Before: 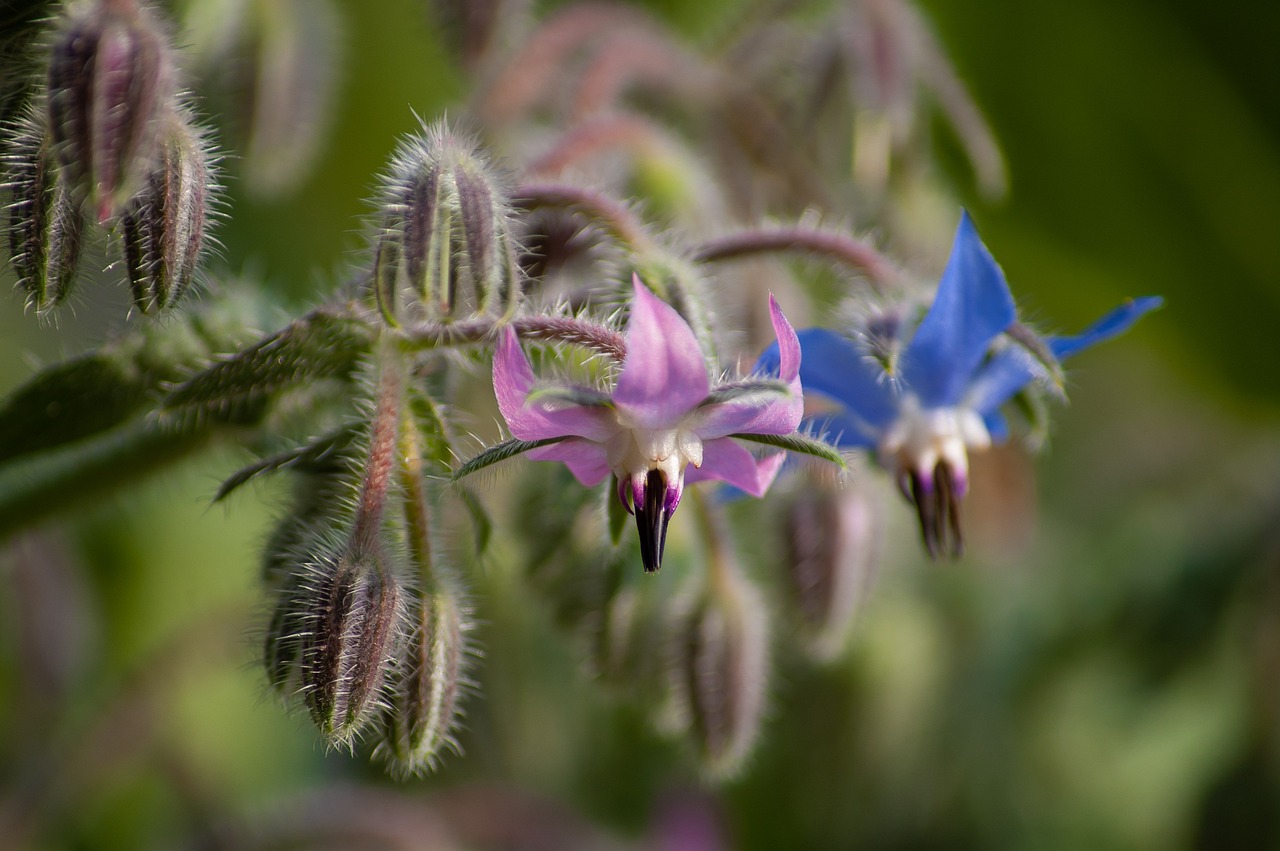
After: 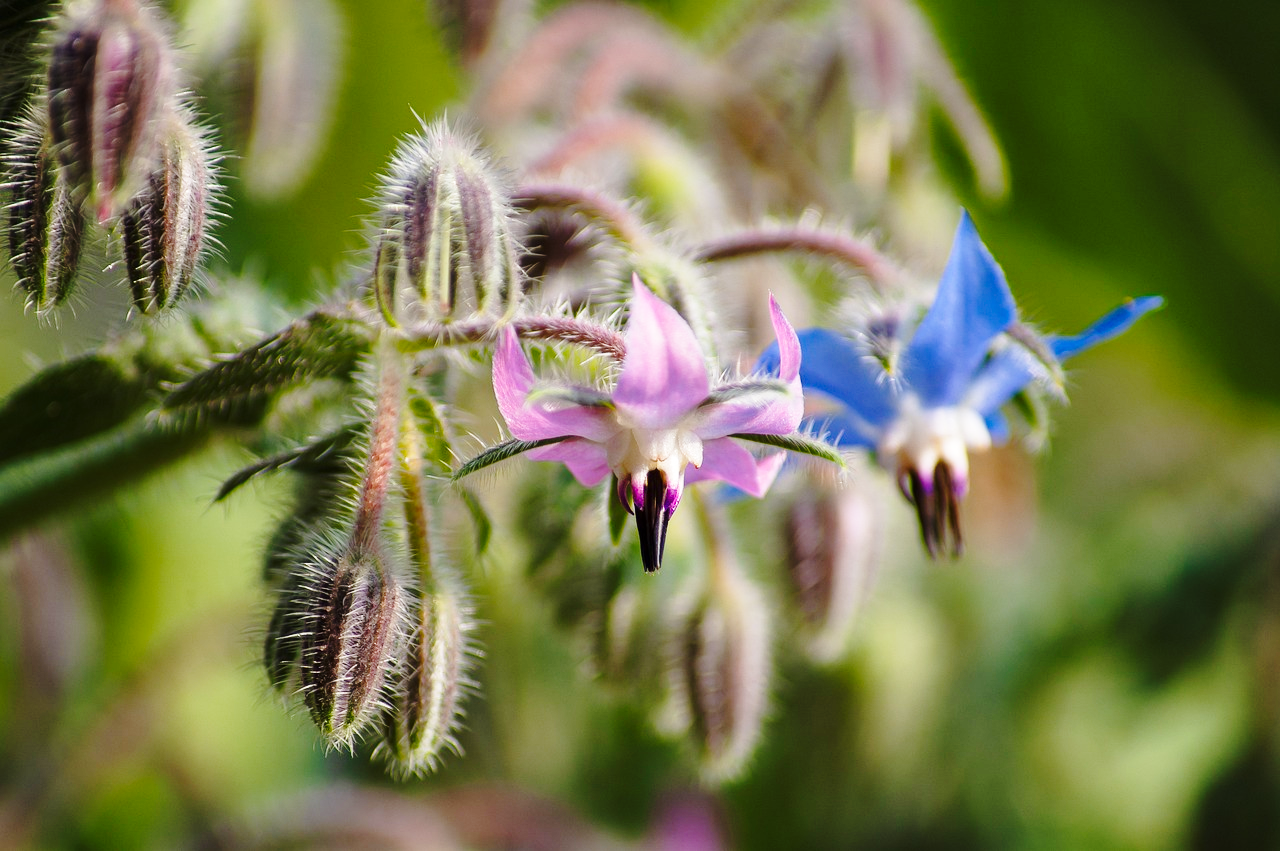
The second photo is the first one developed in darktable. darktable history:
base curve: curves: ch0 [(0, 0) (0.032, 0.037) (0.105, 0.228) (0.435, 0.76) (0.856, 0.983) (1, 1)], preserve colors none
shadows and highlights: shadows 37.27, highlights -28.18, soften with gaussian
